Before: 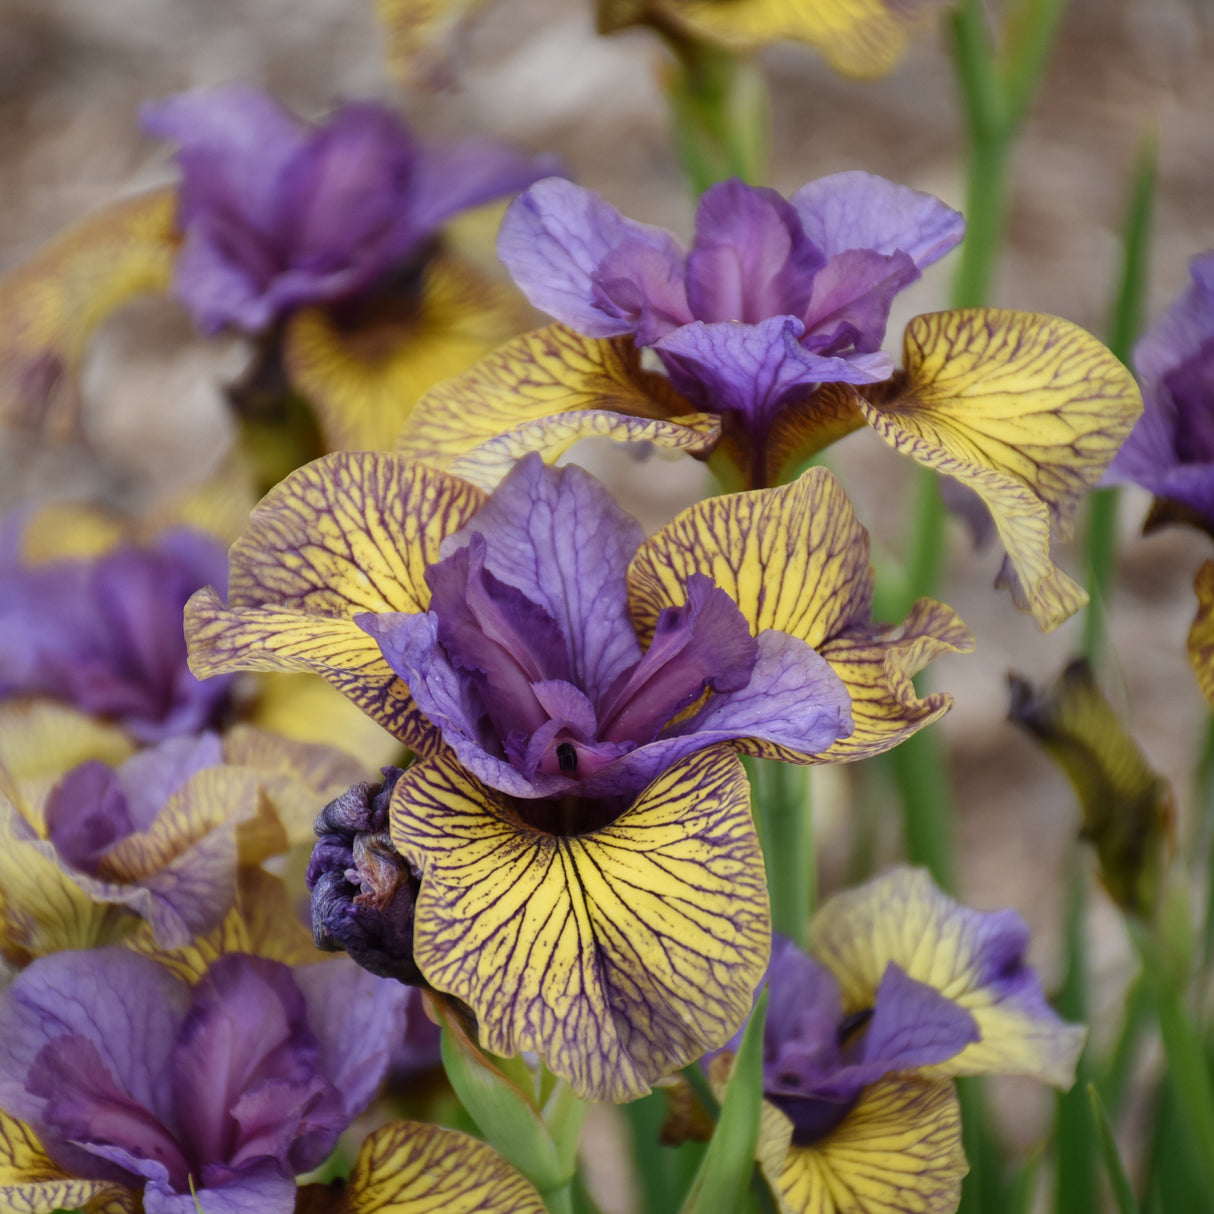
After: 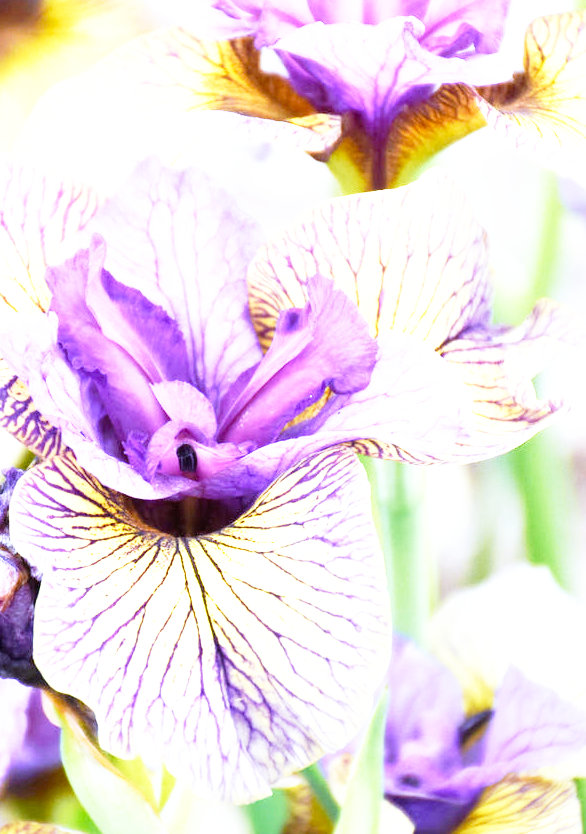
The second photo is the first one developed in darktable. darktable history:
exposure: exposure 2 EV, compensate highlight preservation false
crop: left 31.379%, top 24.658%, right 20.326%, bottom 6.628%
white balance: red 0.871, blue 1.249
base curve: curves: ch0 [(0, 0) (0.012, 0.01) (0.073, 0.168) (0.31, 0.711) (0.645, 0.957) (1, 1)], preserve colors none
